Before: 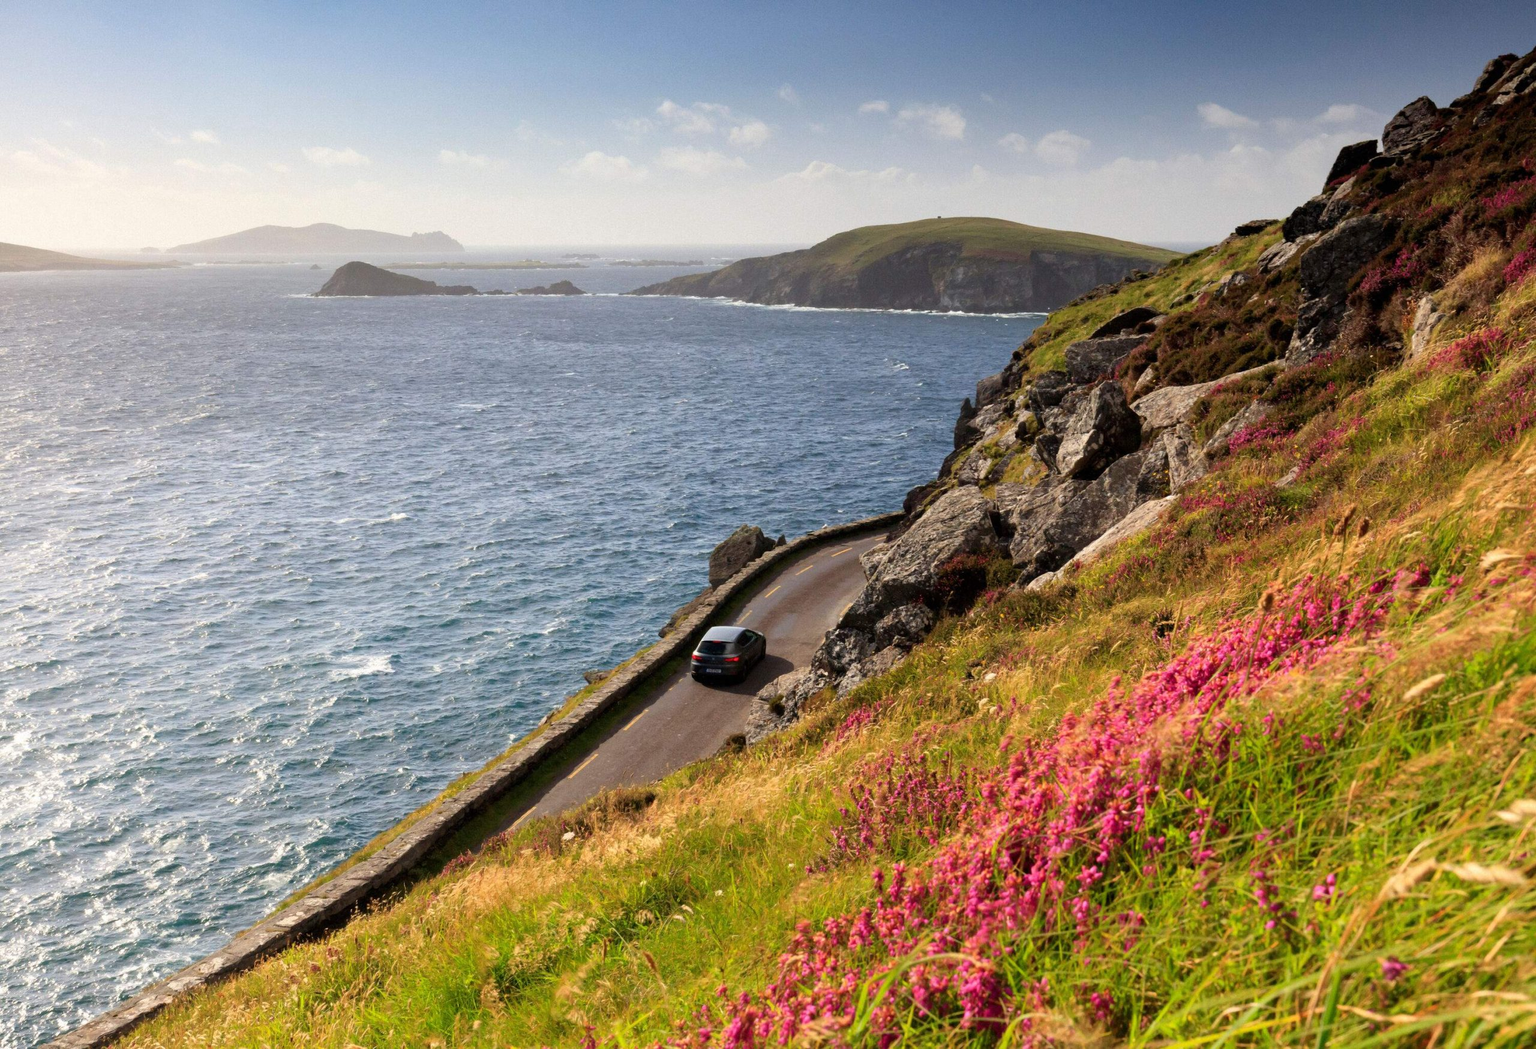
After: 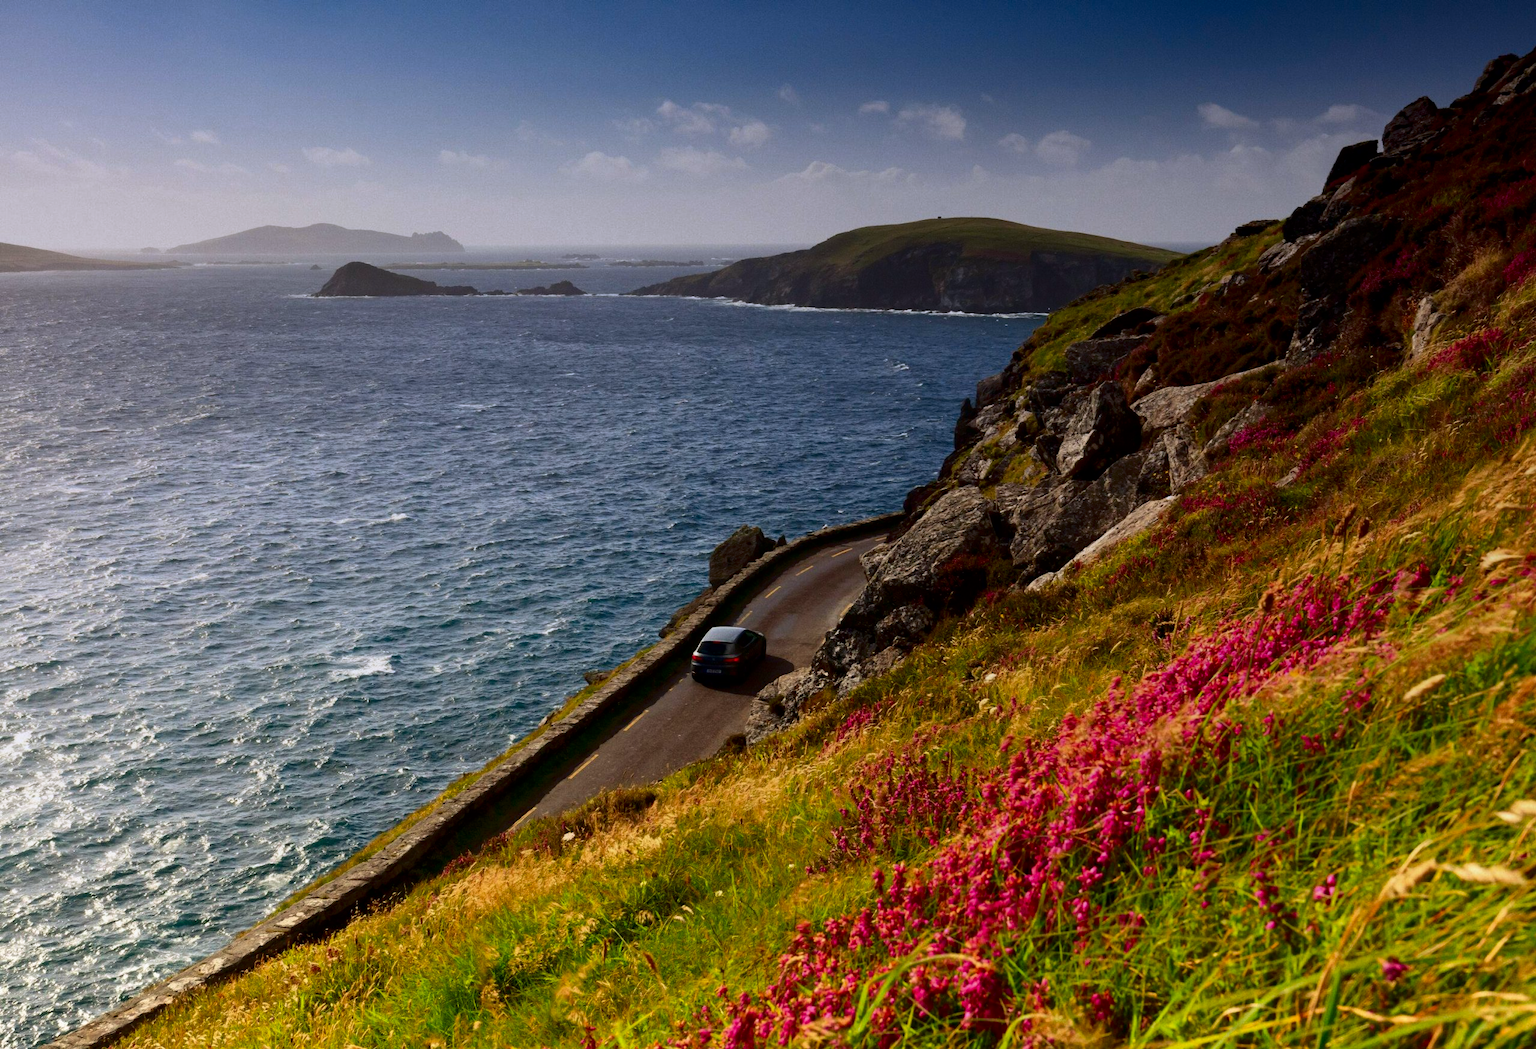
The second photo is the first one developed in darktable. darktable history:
graduated density: hue 238.83°, saturation 50%
rgb curve: curves: ch2 [(0, 0) (0.567, 0.512) (1, 1)], mode RGB, independent channels
contrast brightness saturation: contrast 0.13, brightness -0.24, saturation 0.14
